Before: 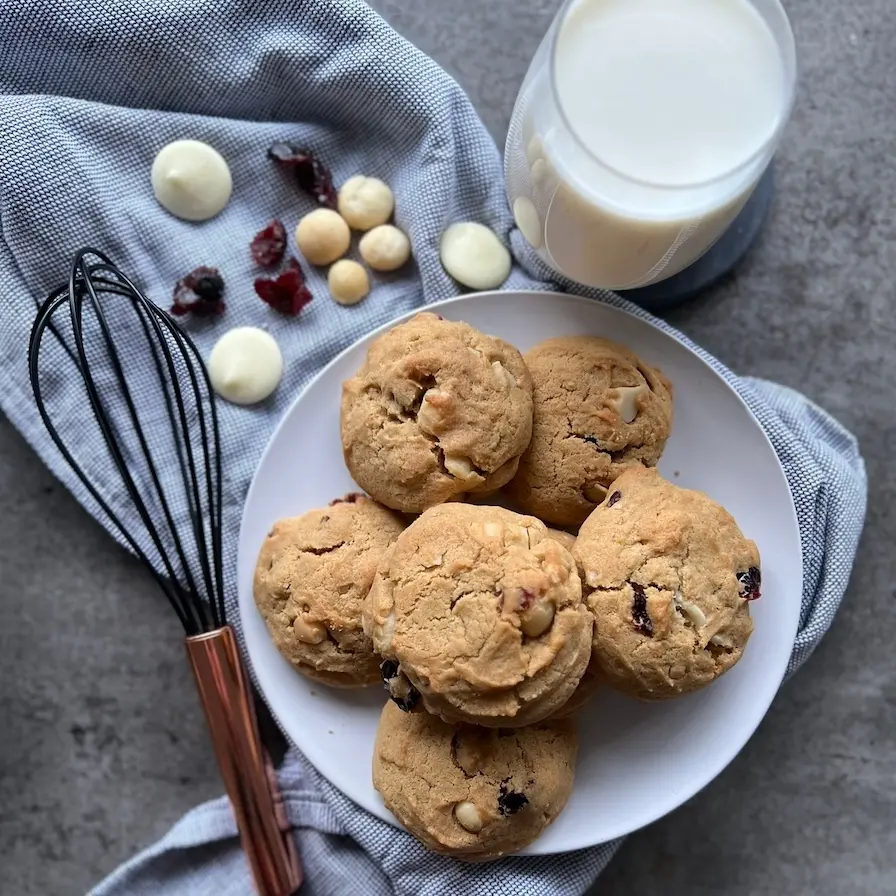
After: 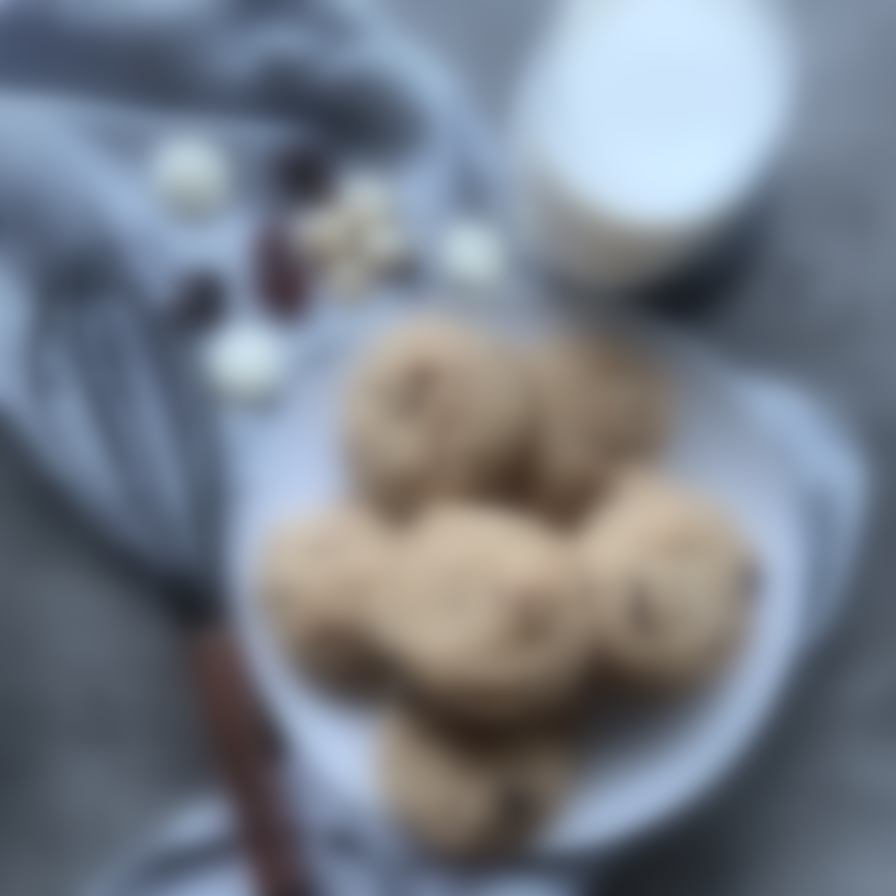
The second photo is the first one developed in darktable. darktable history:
contrast brightness saturation: contrast 0.1, saturation -0.36
tone equalizer: on, module defaults
color calibration: illuminant as shot in camera, x 0.383, y 0.38, temperature 3949.15 K, gamut compression 1.66
lowpass: radius 16, unbound 0
